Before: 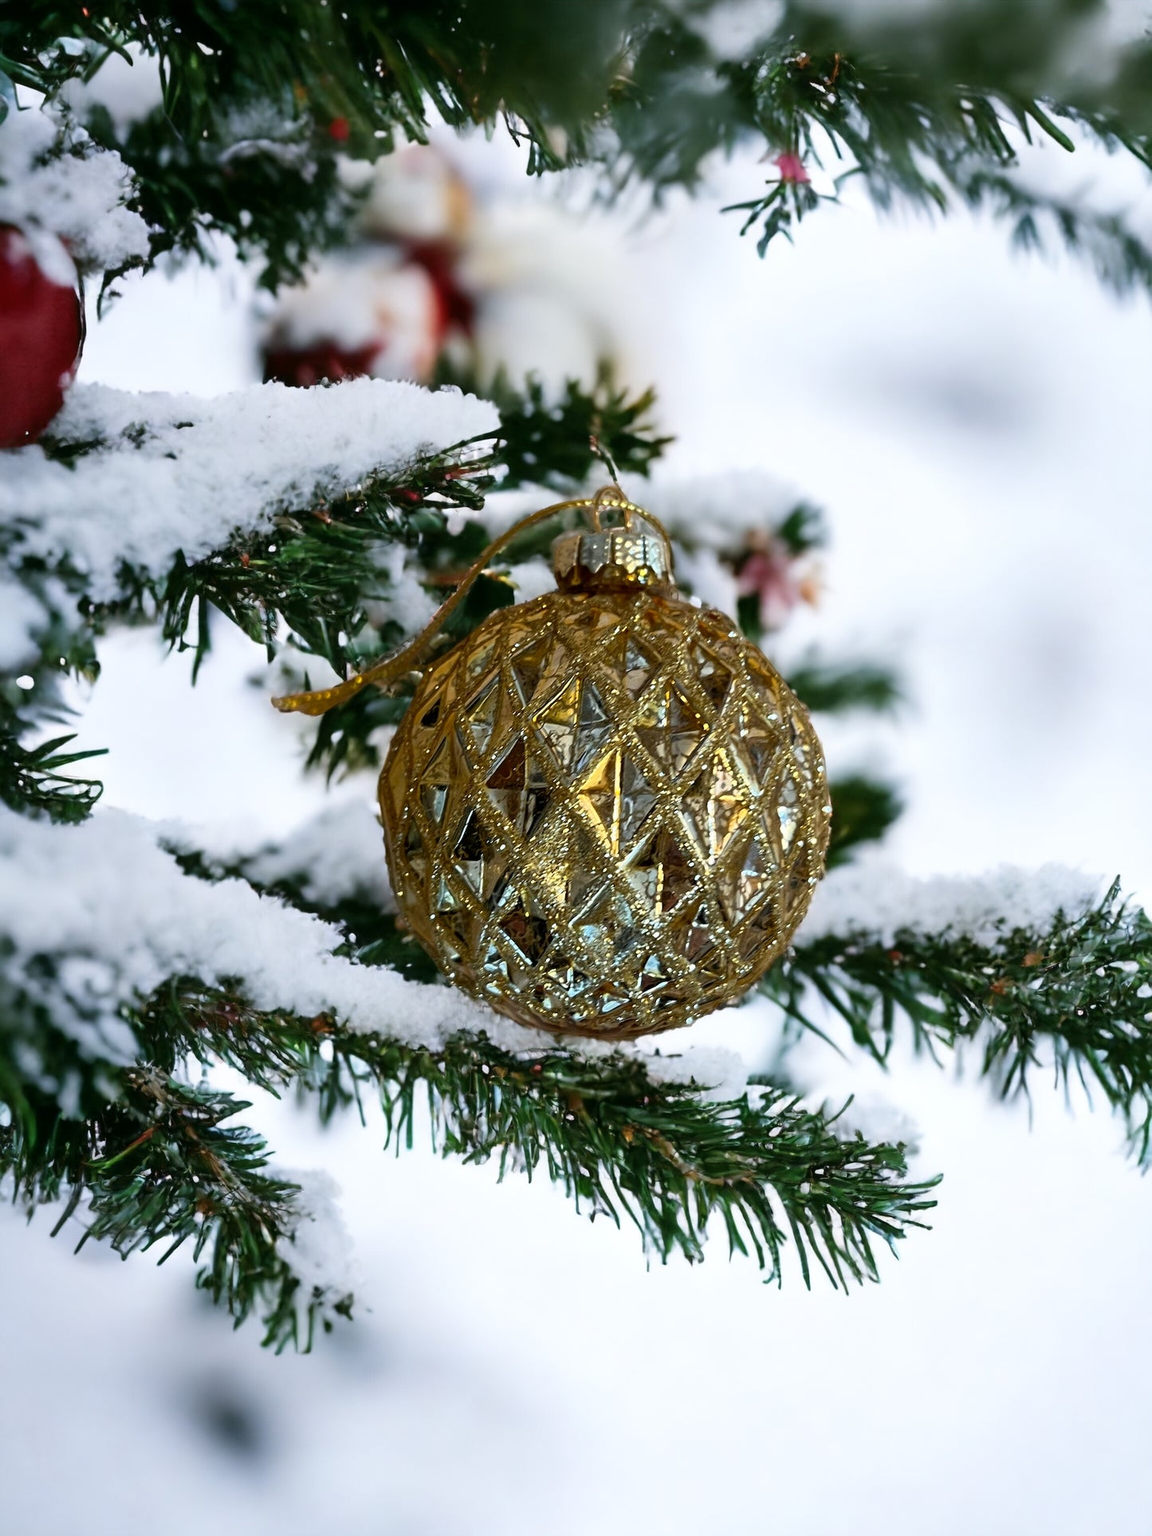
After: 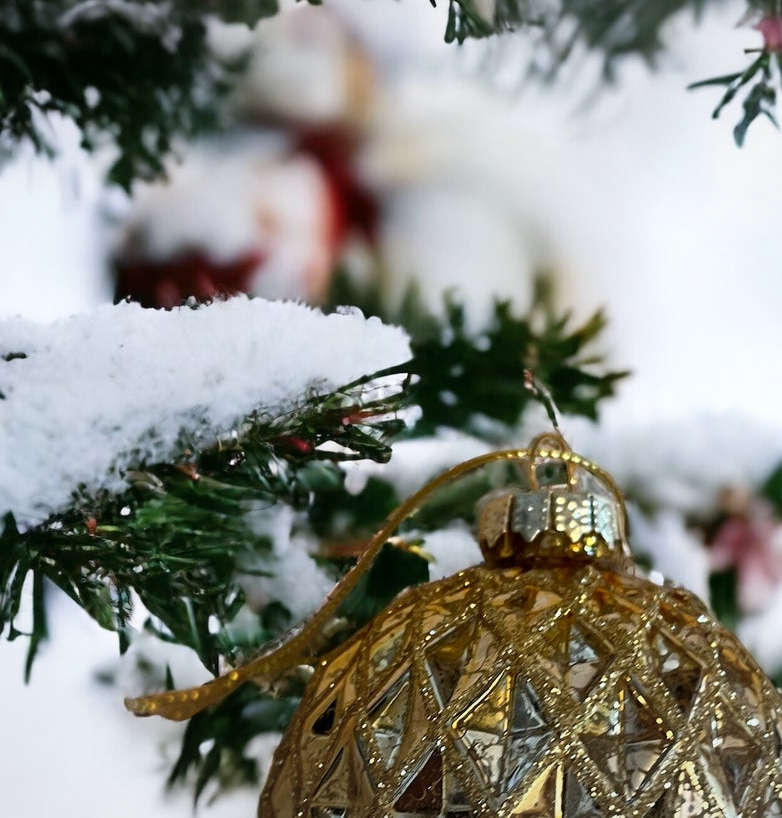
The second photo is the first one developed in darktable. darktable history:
tone equalizer: on, module defaults
vignetting: fall-off start 97.83%, fall-off radius 100.04%, brightness -0.171, width/height ratio 1.372
crop: left 14.978%, top 9.199%, right 30.867%, bottom 48.315%
